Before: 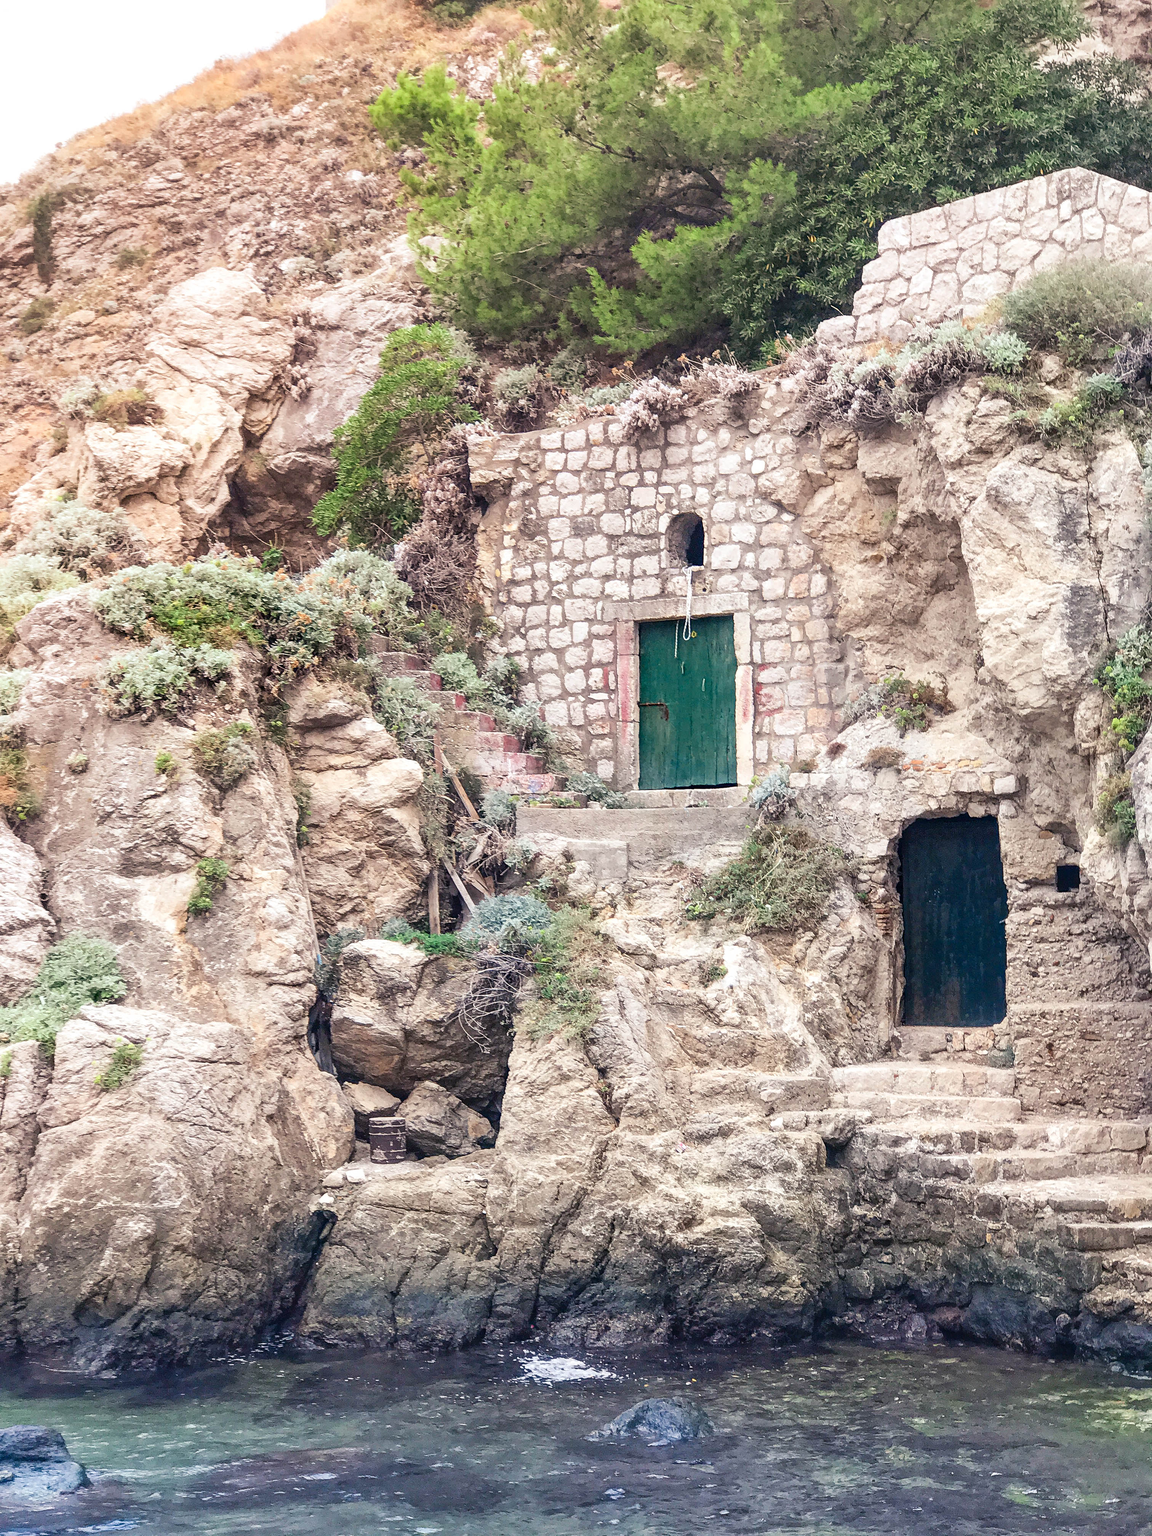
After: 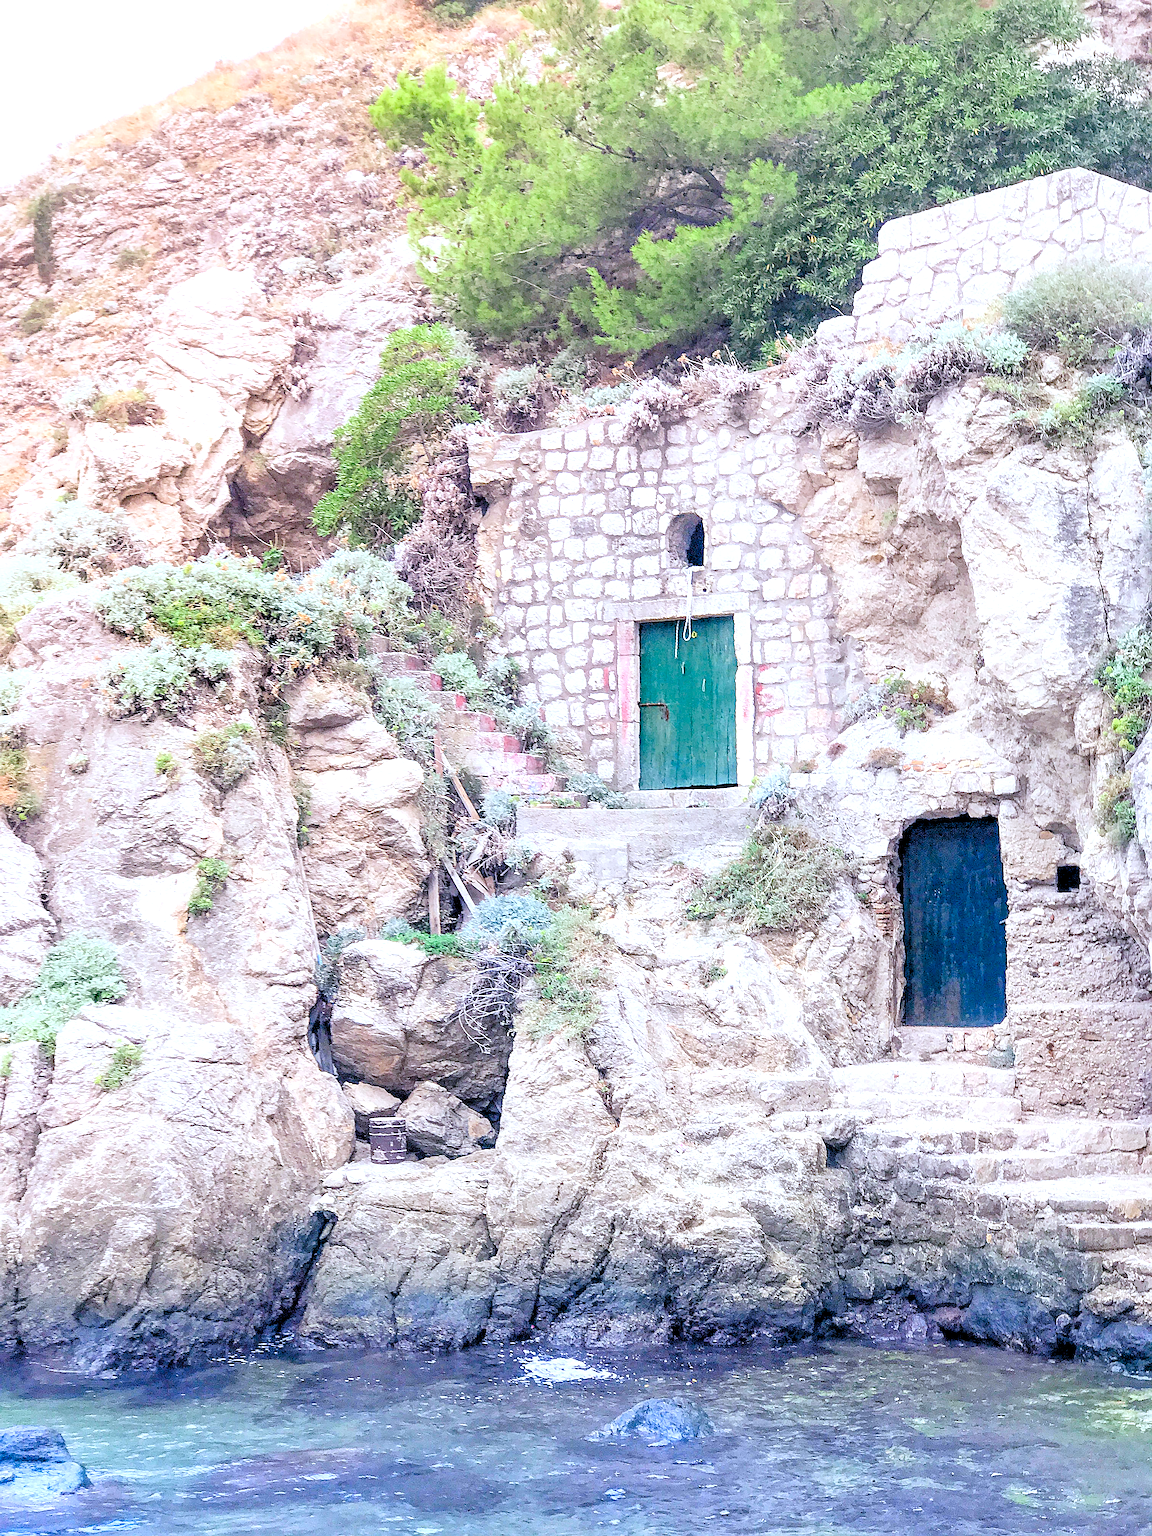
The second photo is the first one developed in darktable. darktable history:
exposure: black level correction 0.003, exposure 0.383 EV, compensate highlight preservation false
white balance: red 0.926, green 1.003, blue 1.133
levels: levels [0.072, 0.414, 0.976]
sharpen: on, module defaults
